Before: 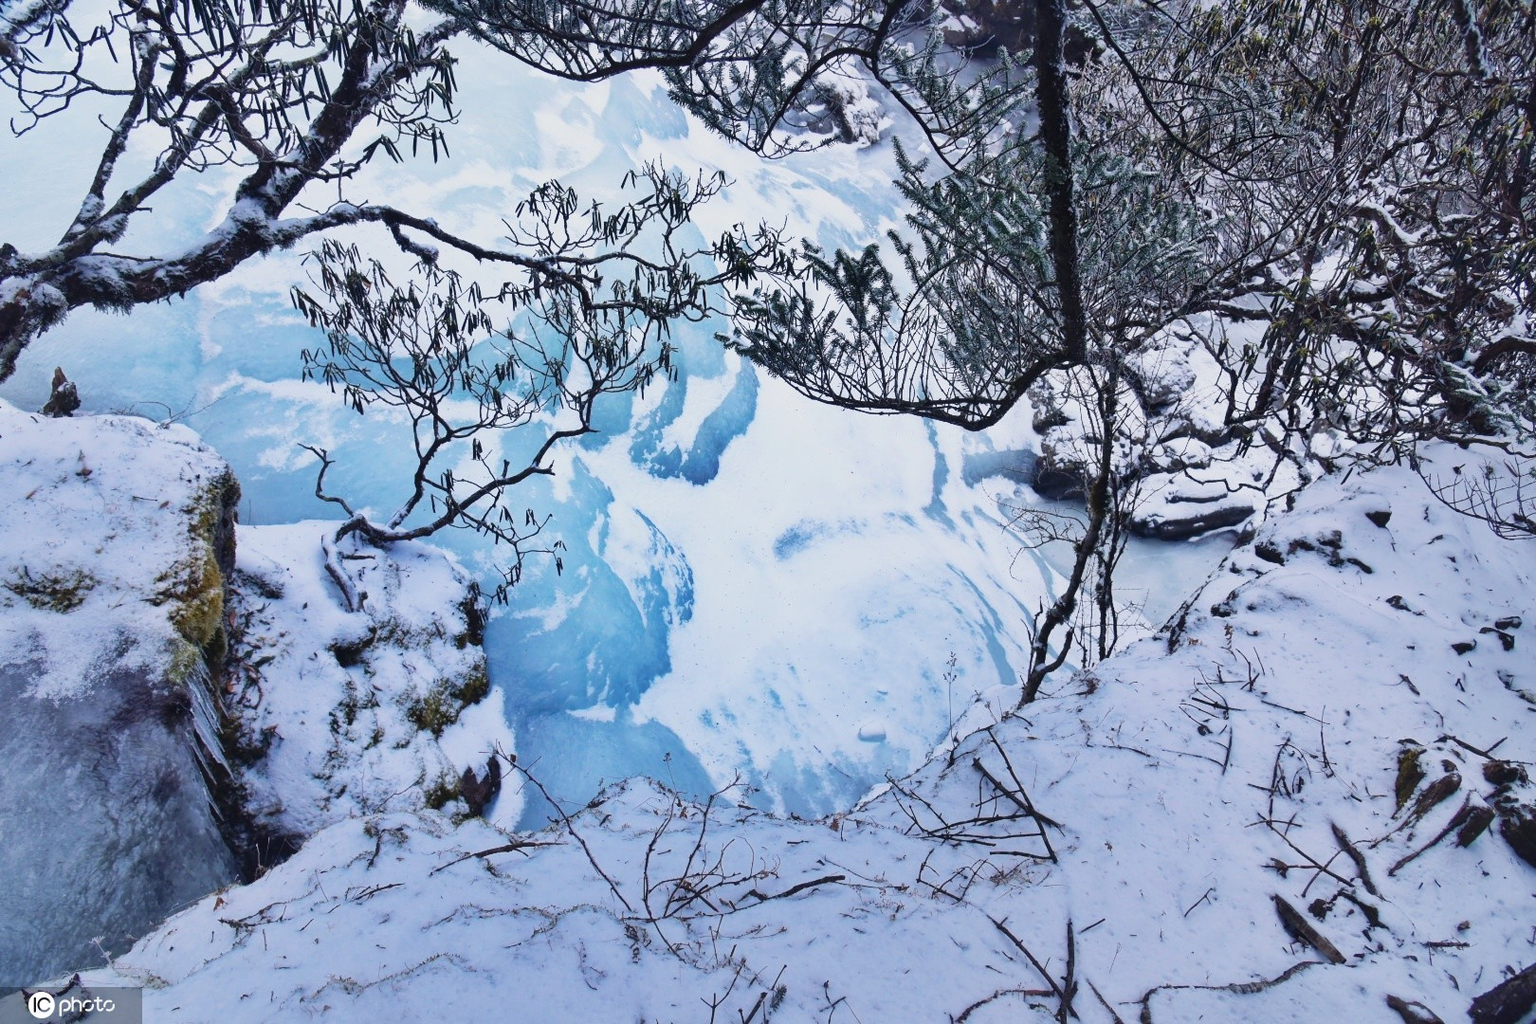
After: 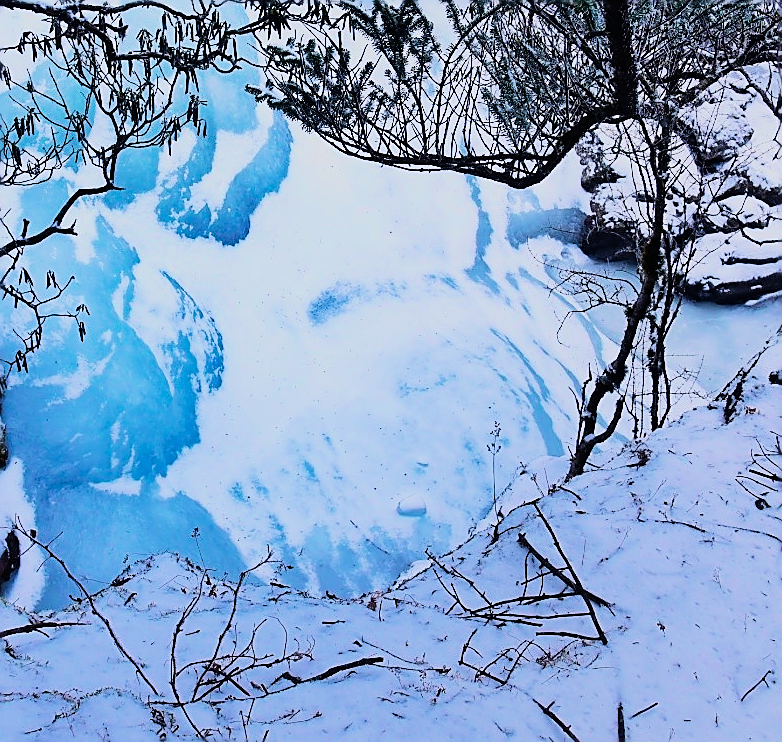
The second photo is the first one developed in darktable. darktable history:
sharpen: radius 1.4, amount 1.25, threshold 0.7
velvia: on, module defaults
filmic rgb: black relative exposure -7.65 EV, white relative exposure 4.56 EV, hardness 3.61, color science v6 (2022)
color balance rgb: perceptual saturation grading › global saturation 20%, global vibrance 20%
crop: left 31.379%, top 24.658%, right 20.326%, bottom 6.628%
tone equalizer: -8 EV -0.75 EV, -7 EV -0.7 EV, -6 EV -0.6 EV, -5 EV -0.4 EV, -3 EV 0.4 EV, -2 EV 0.6 EV, -1 EV 0.7 EV, +0 EV 0.75 EV, edges refinement/feathering 500, mask exposure compensation -1.57 EV, preserve details no
